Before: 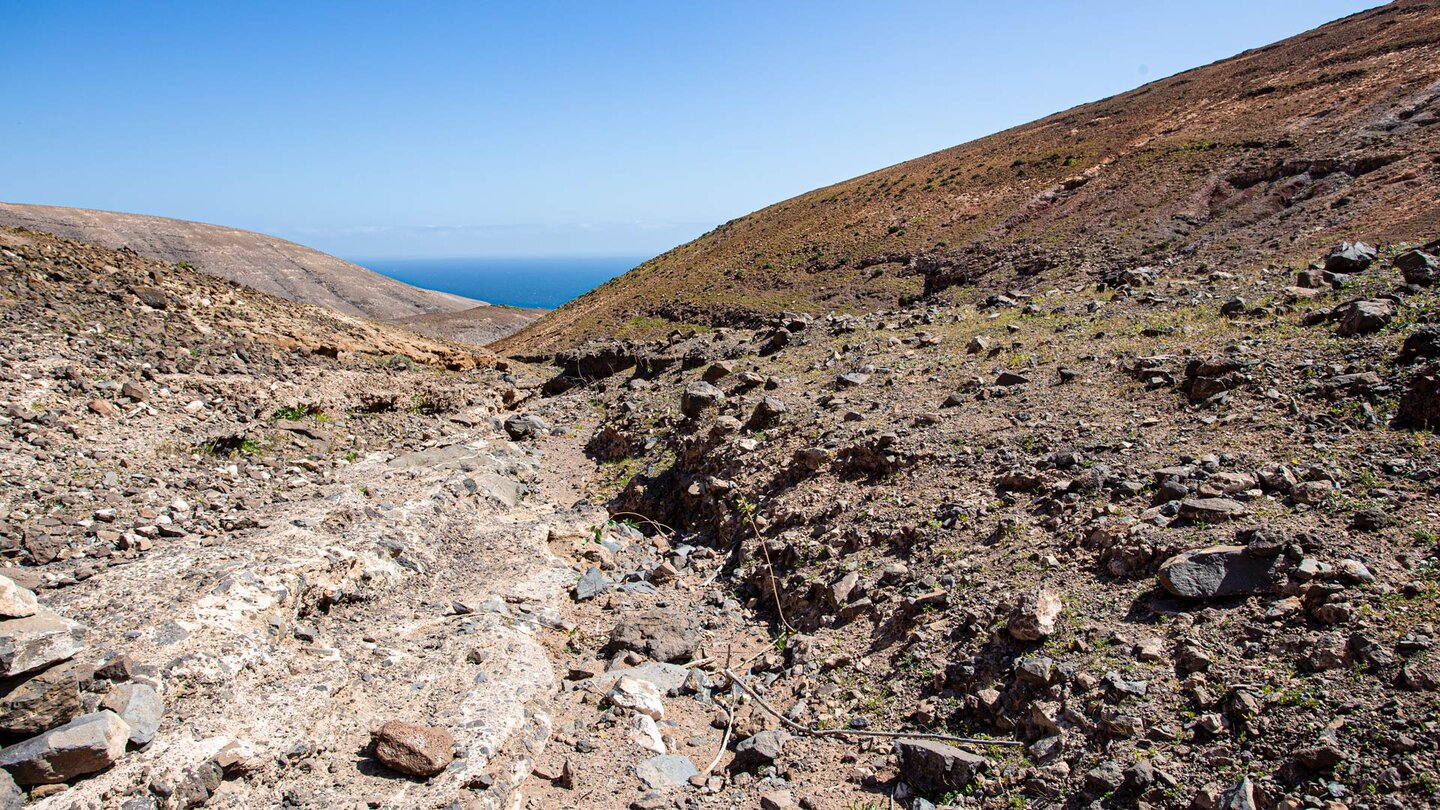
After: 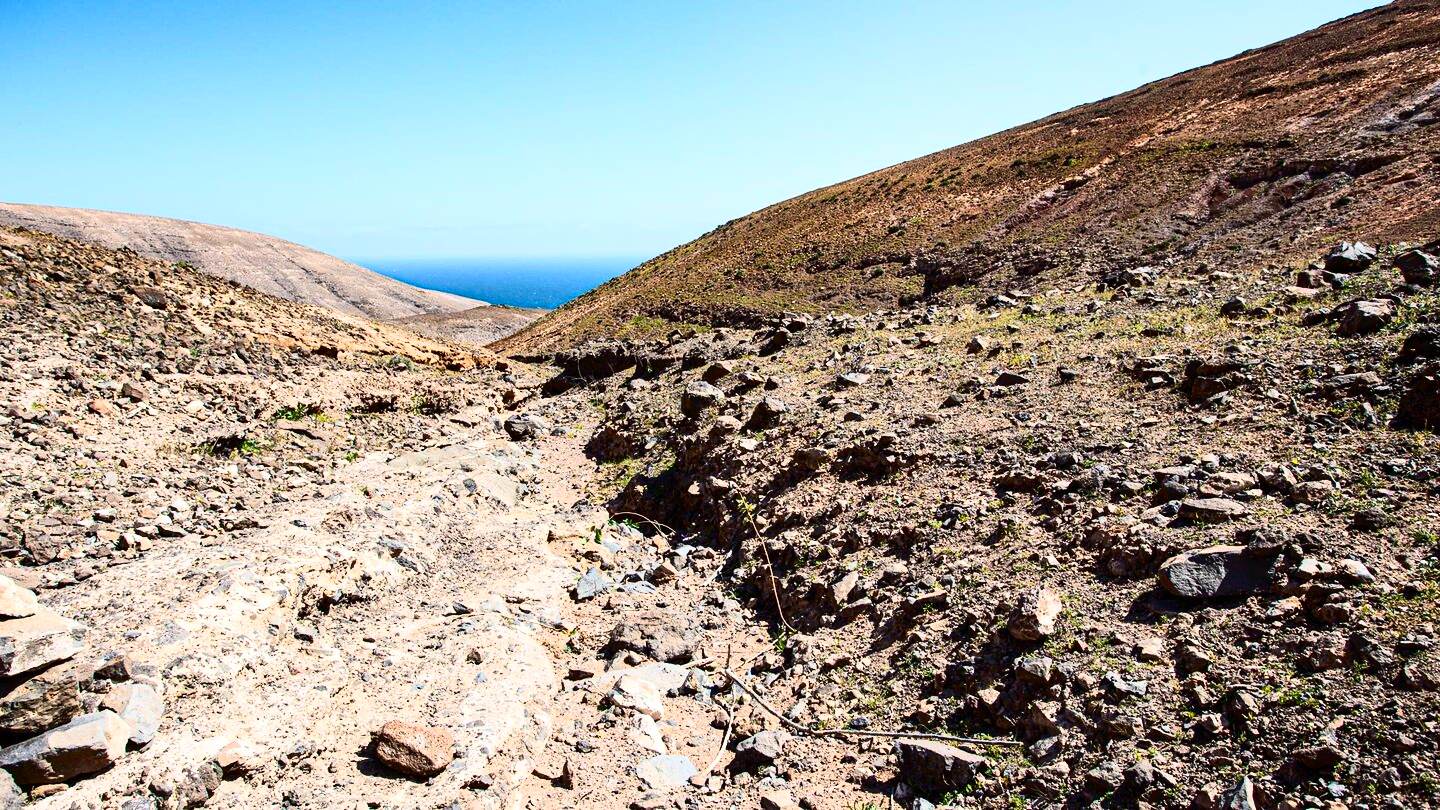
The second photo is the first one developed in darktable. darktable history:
contrast brightness saturation: contrast 0.403, brightness 0.111, saturation 0.21
